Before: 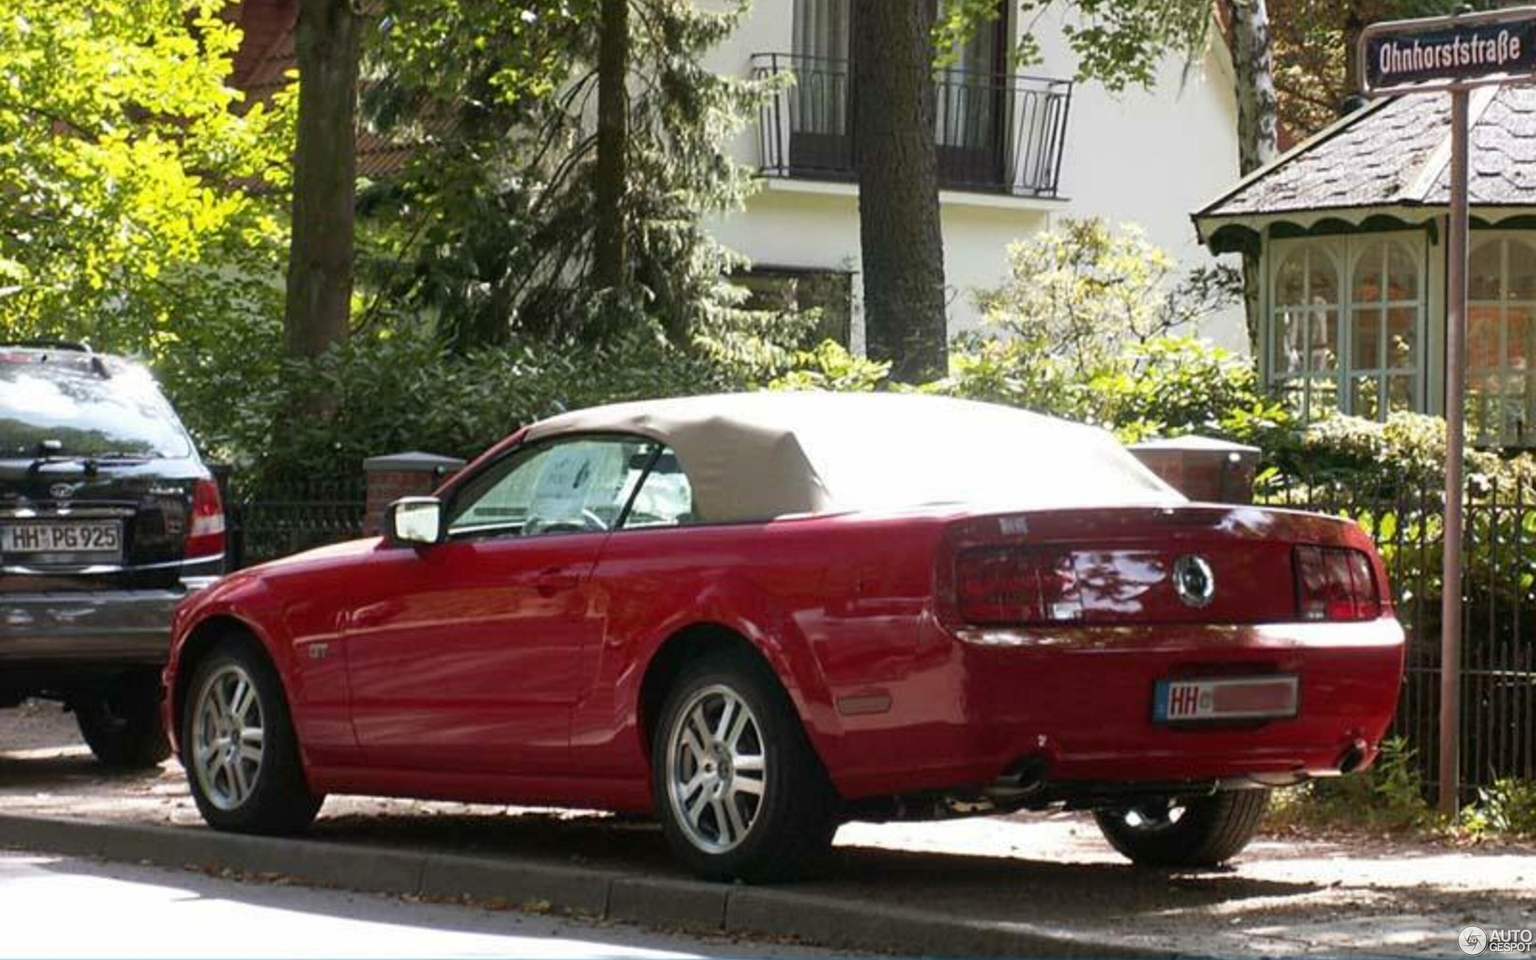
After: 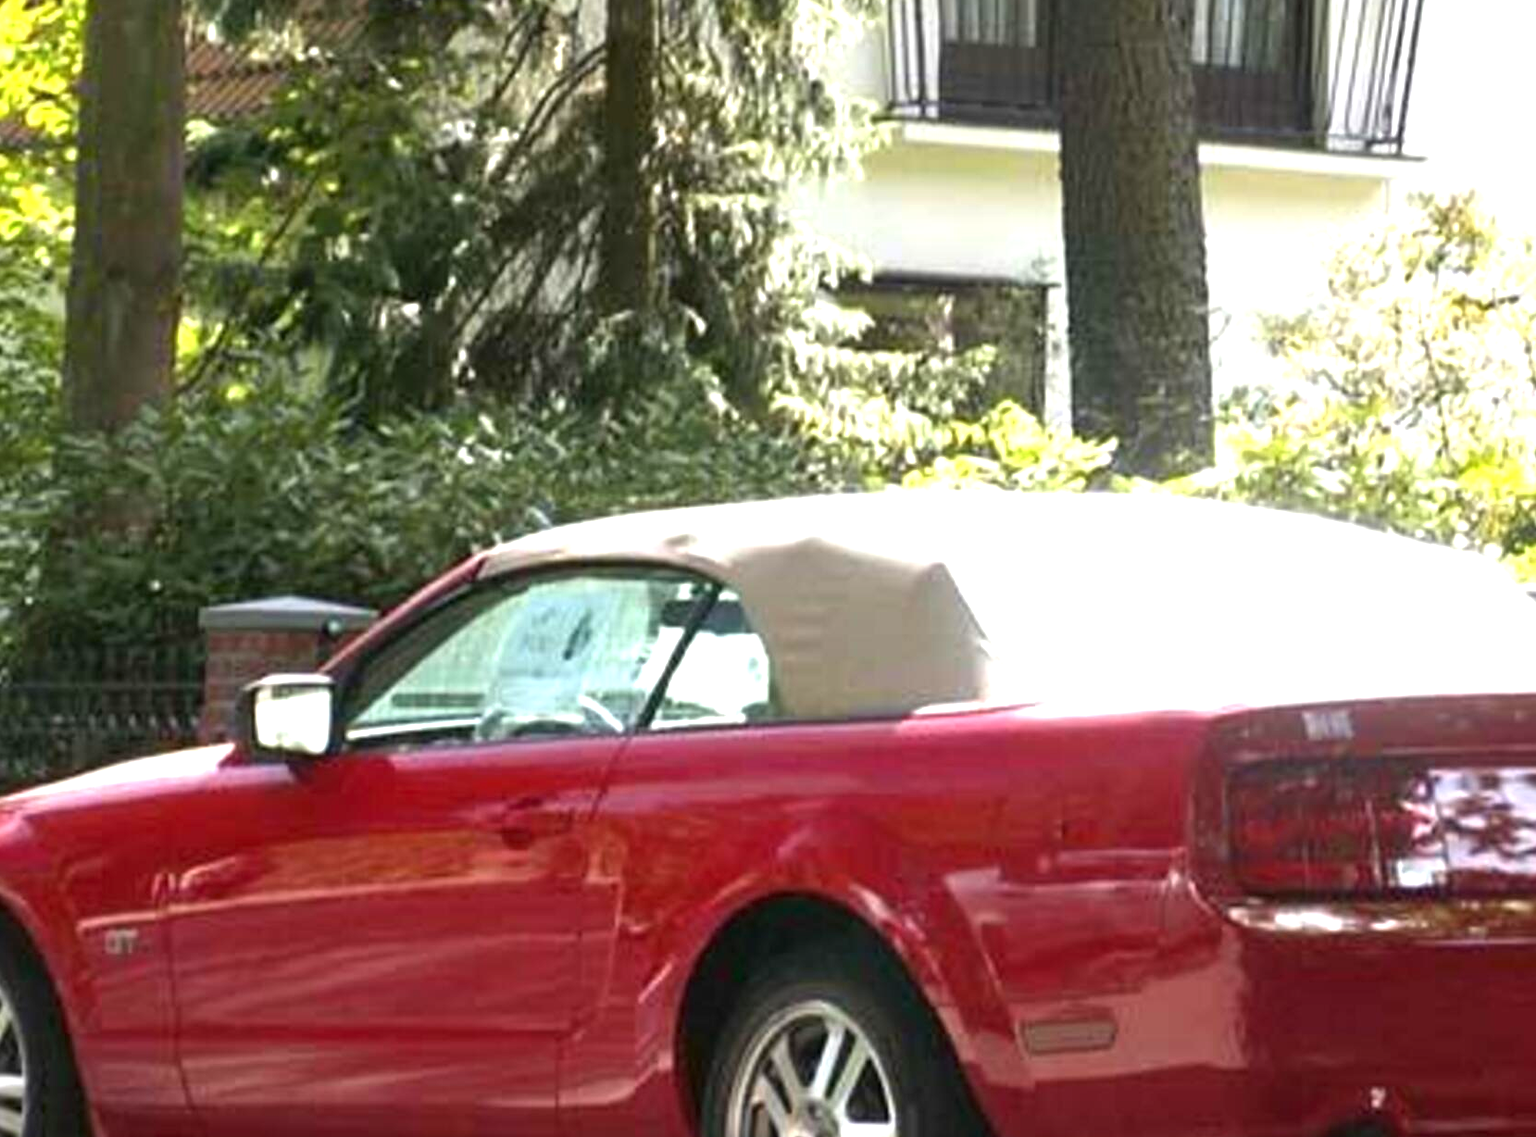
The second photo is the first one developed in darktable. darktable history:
crop: left 16.201%, top 11.302%, right 26.18%, bottom 20.371%
exposure: black level correction 0, exposure 1 EV, compensate highlight preservation false
